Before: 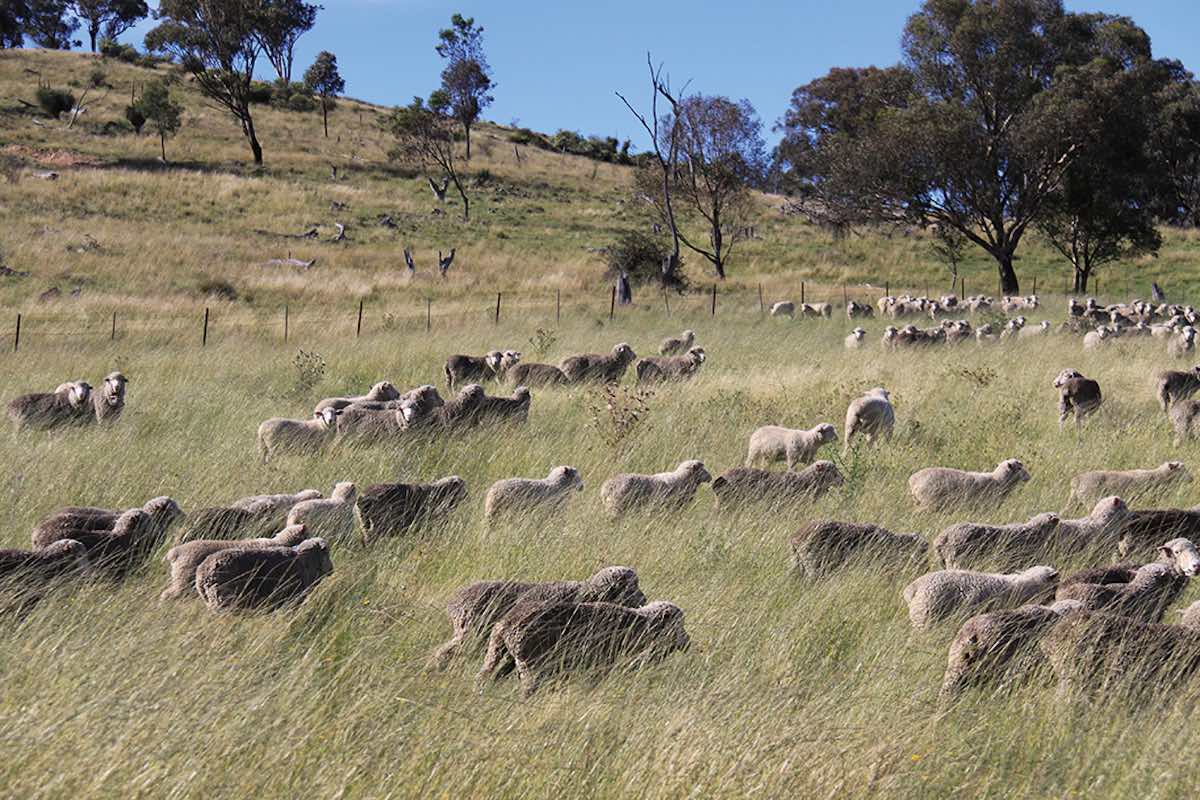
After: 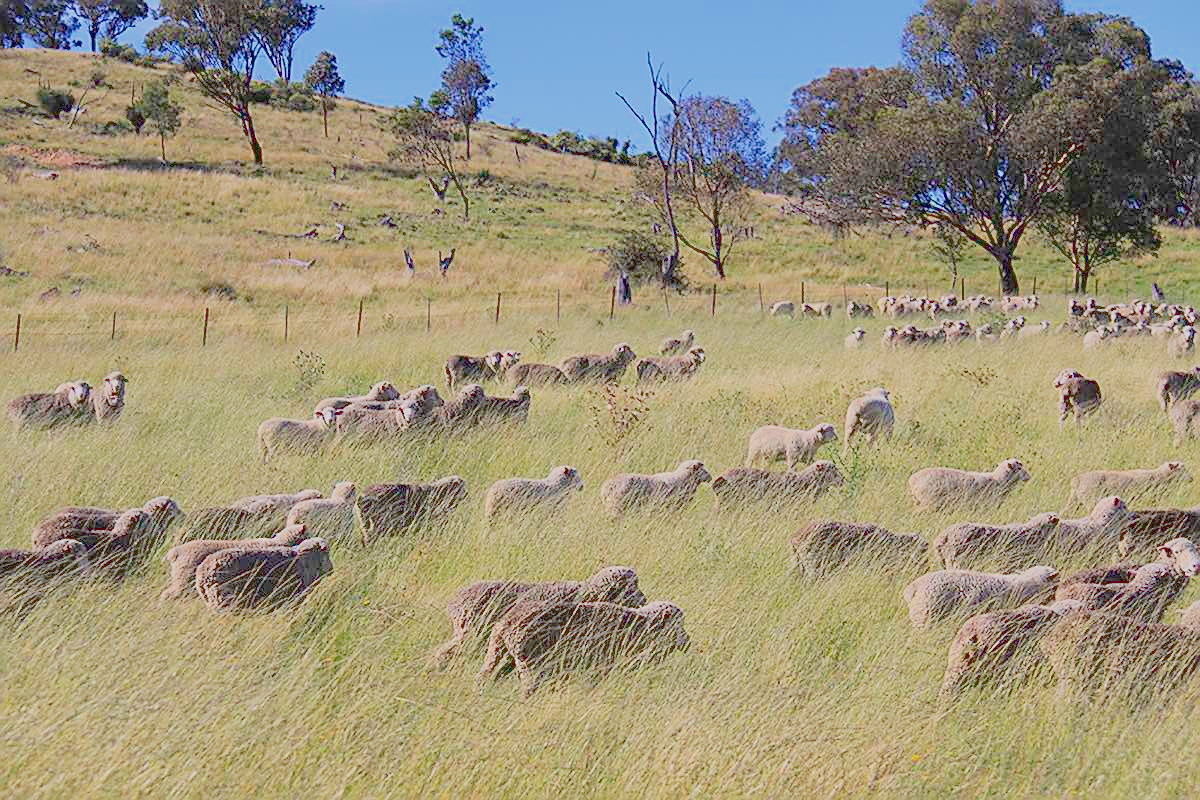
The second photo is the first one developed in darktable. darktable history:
contrast brightness saturation: contrast 0.24, brightness 0.26, saturation 0.39
filmic rgb: black relative exposure -14 EV, white relative exposure 8 EV, threshold 3 EV, hardness 3.74, latitude 50%, contrast 0.5, color science v5 (2021), contrast in shadows safe, contrast in highlights safe, enable highlight reconstruction true
sharpen: amount 0.75
